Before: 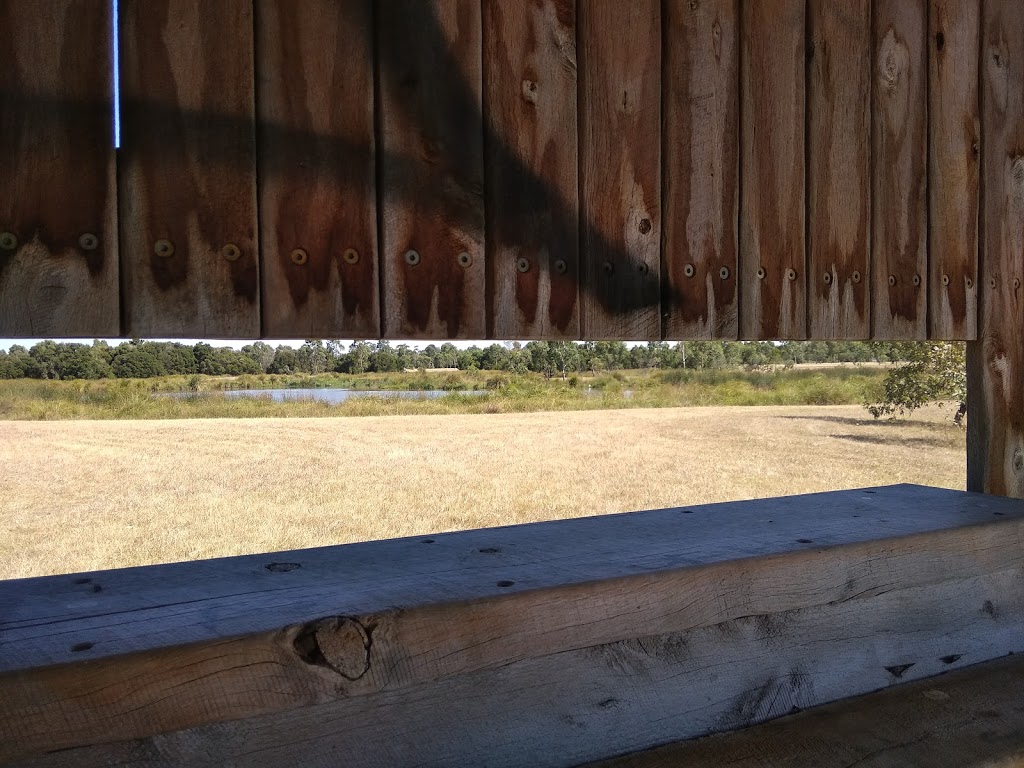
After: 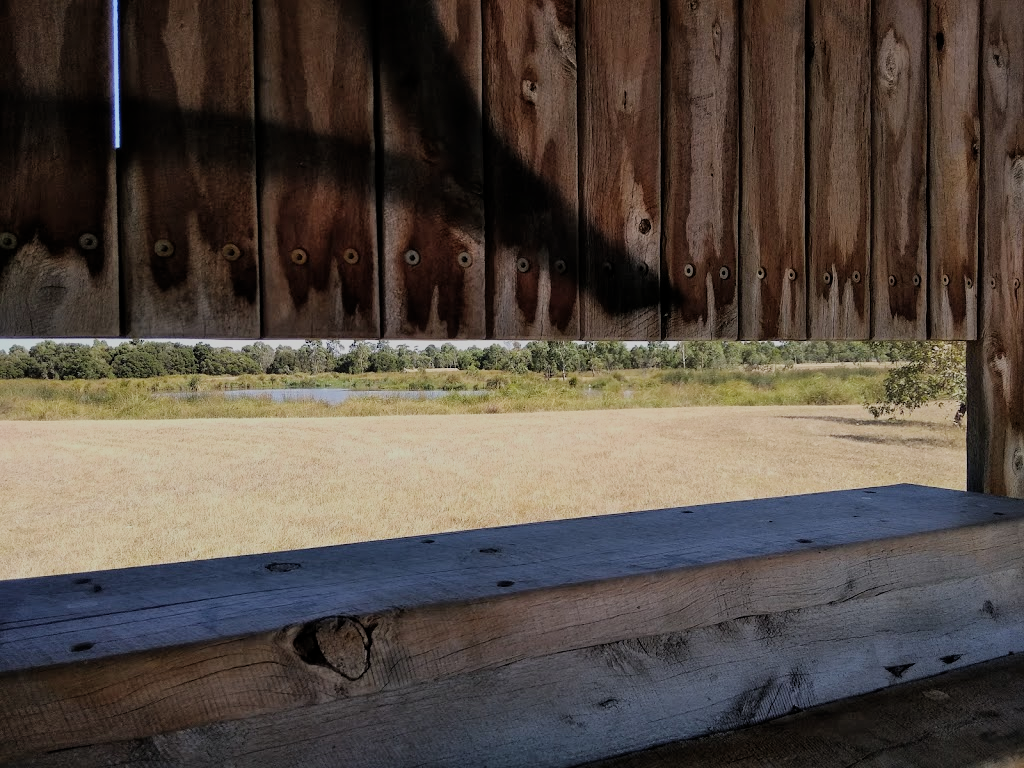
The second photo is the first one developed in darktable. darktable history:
filmic rgb: middle gray luminance 29.86%, black relative exposure -8.94 EV, white relative exposure 6.98 EV, target black luminance 0%, hardness 2.96, latitude 1.58%, contrast 0.96, highlights saturation mix 4.86%, shadows ↔ highlights balance 11.8%
shadows and highlights: shadows 32.46, highlights -46.43, compress 49.87%, soften with gaussian
